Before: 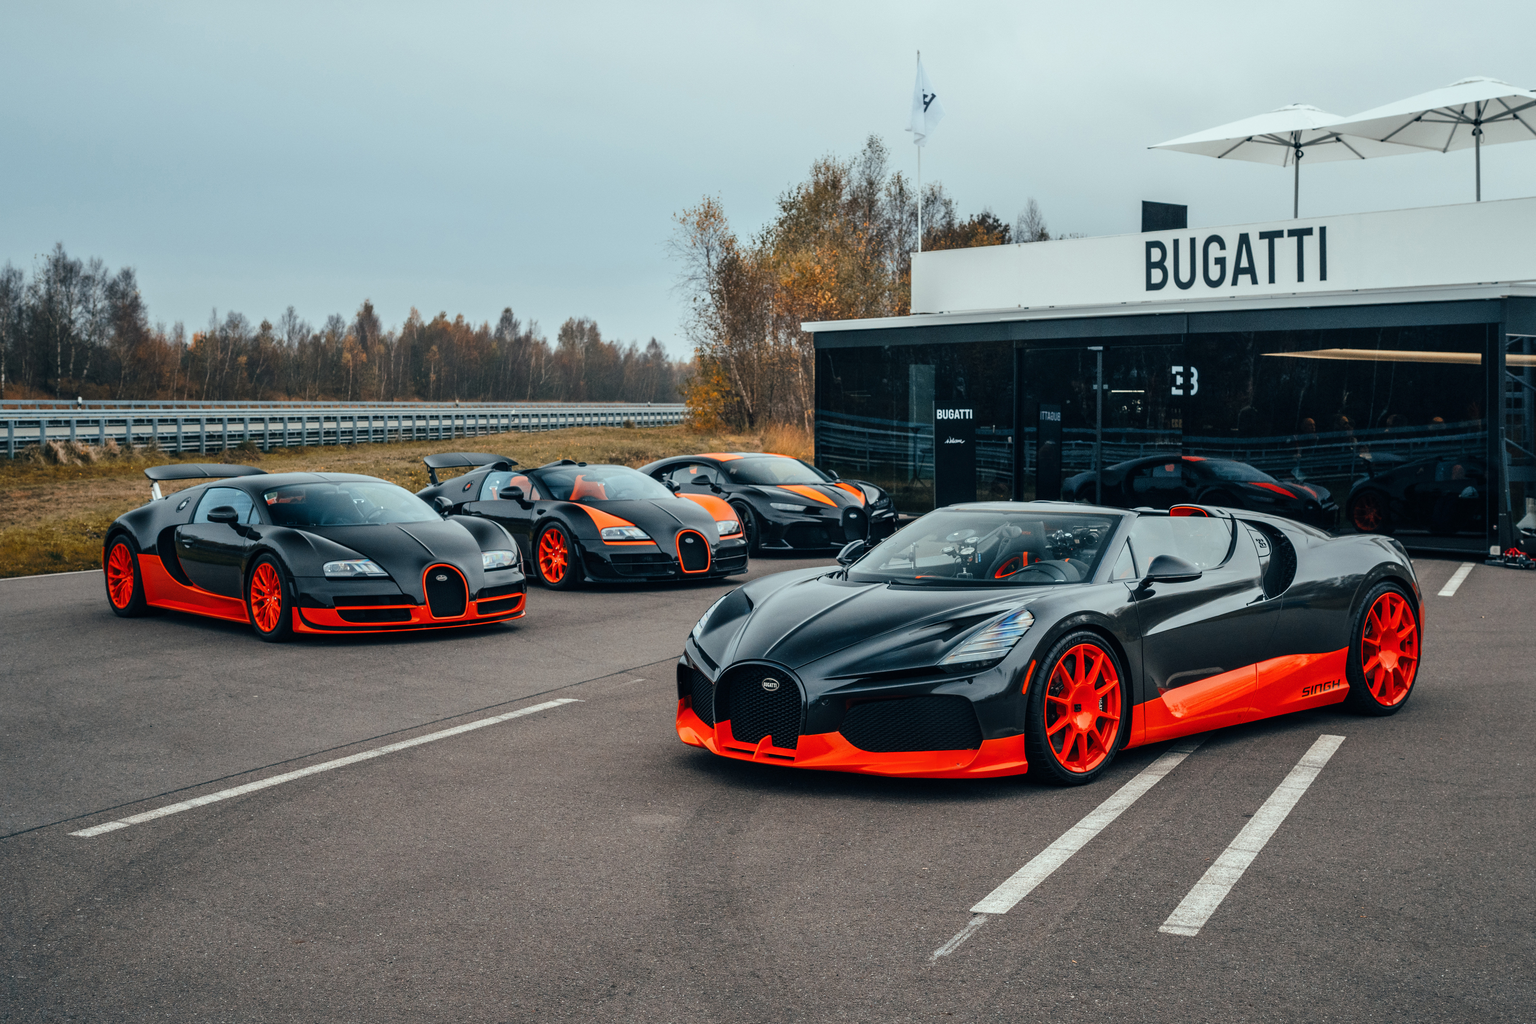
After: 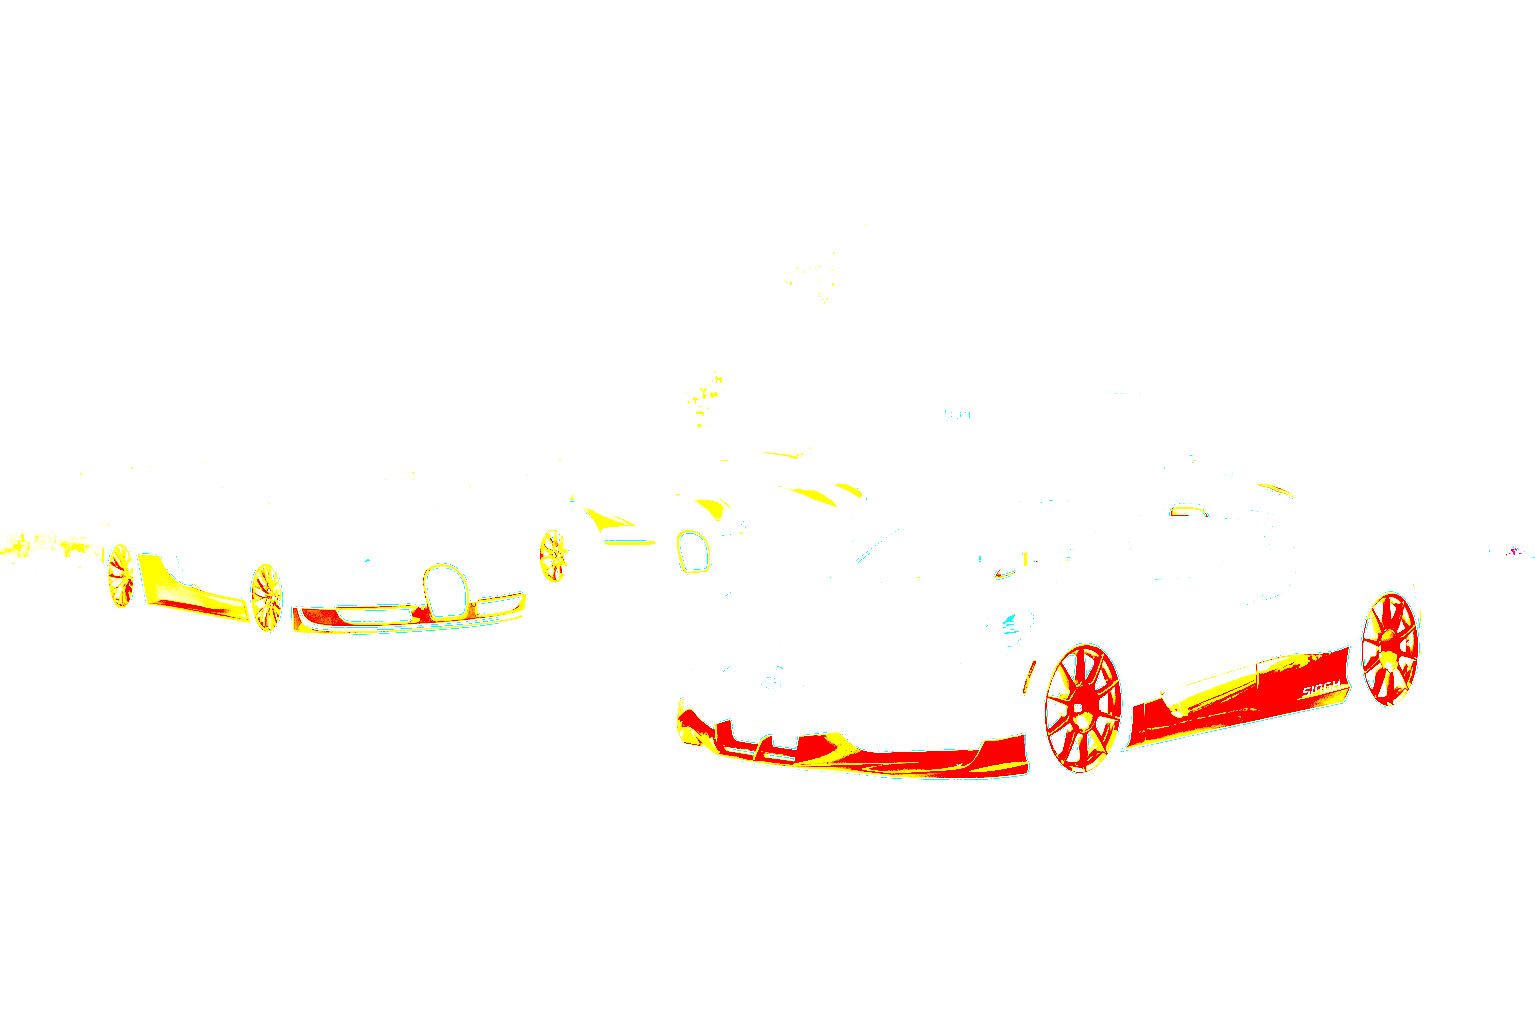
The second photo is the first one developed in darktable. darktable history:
local contrast: on, module defaults
color balance rgb: perceptual saturation grading › global saturation 25%, global vibrance 20%
white balance: red 0.954, blue 1.079
exposure: exposure 8 EV, compensate highlight preservation false
